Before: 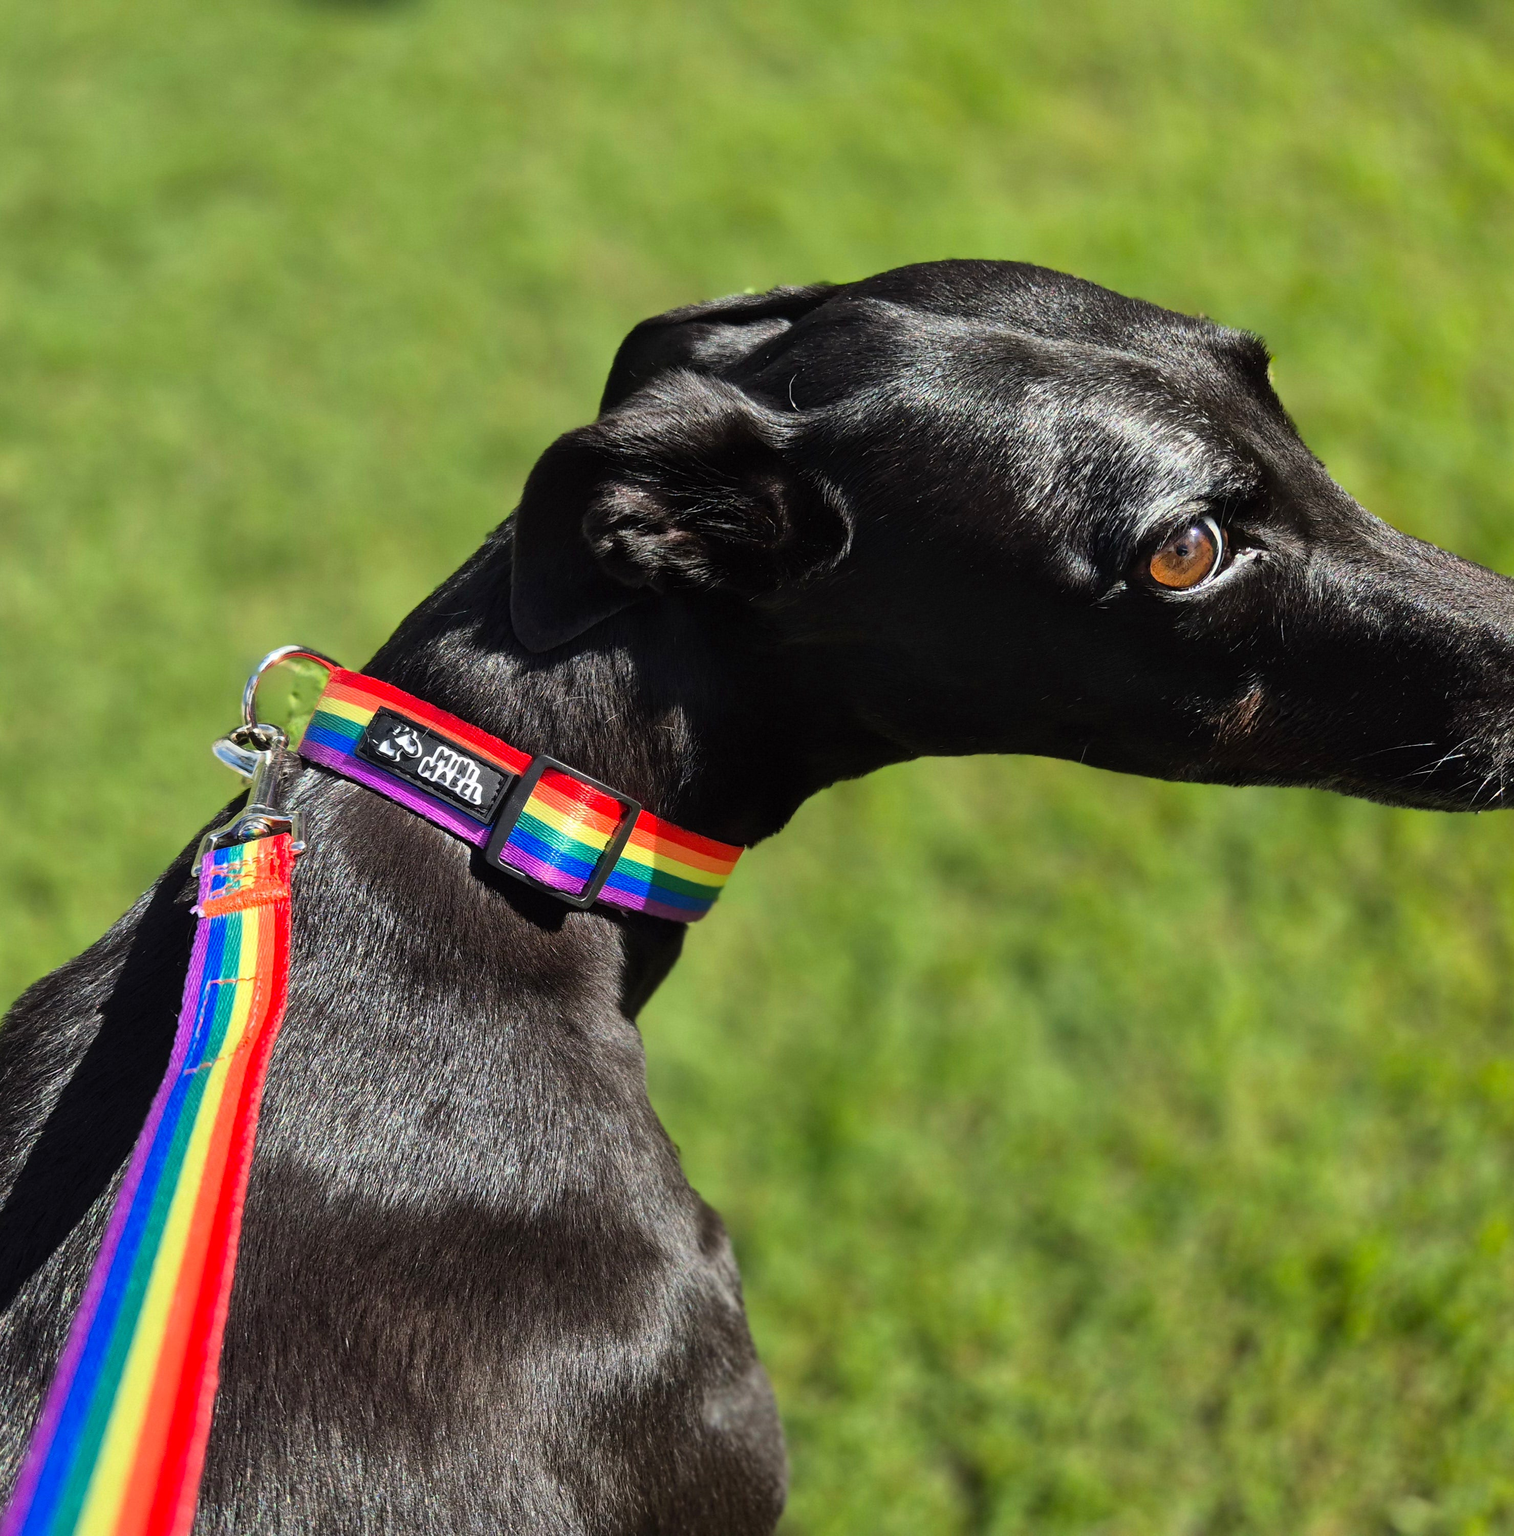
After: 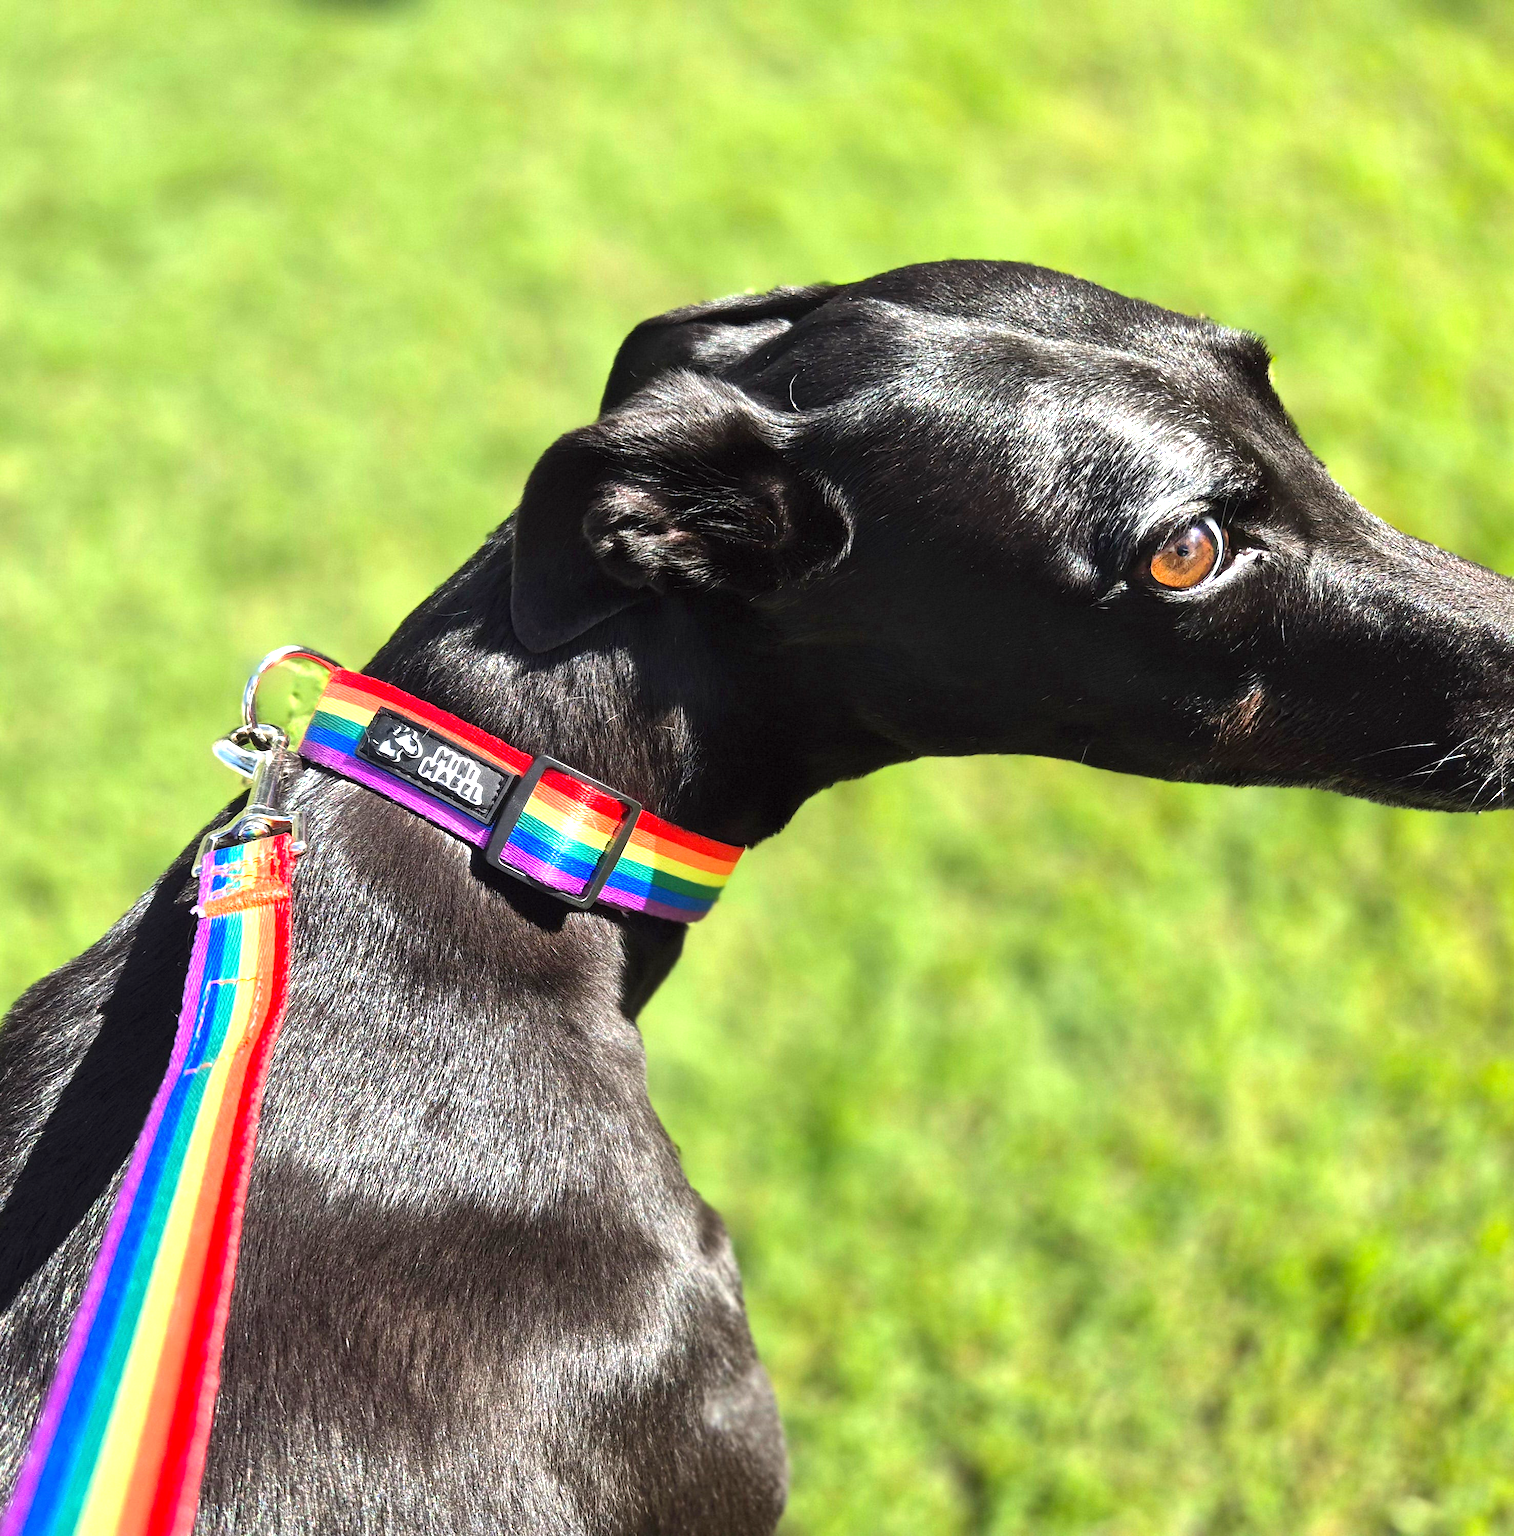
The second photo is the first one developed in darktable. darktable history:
exposure: exposure 1.156 EV, compensate exposure bias true, compensate highlight preservation false
